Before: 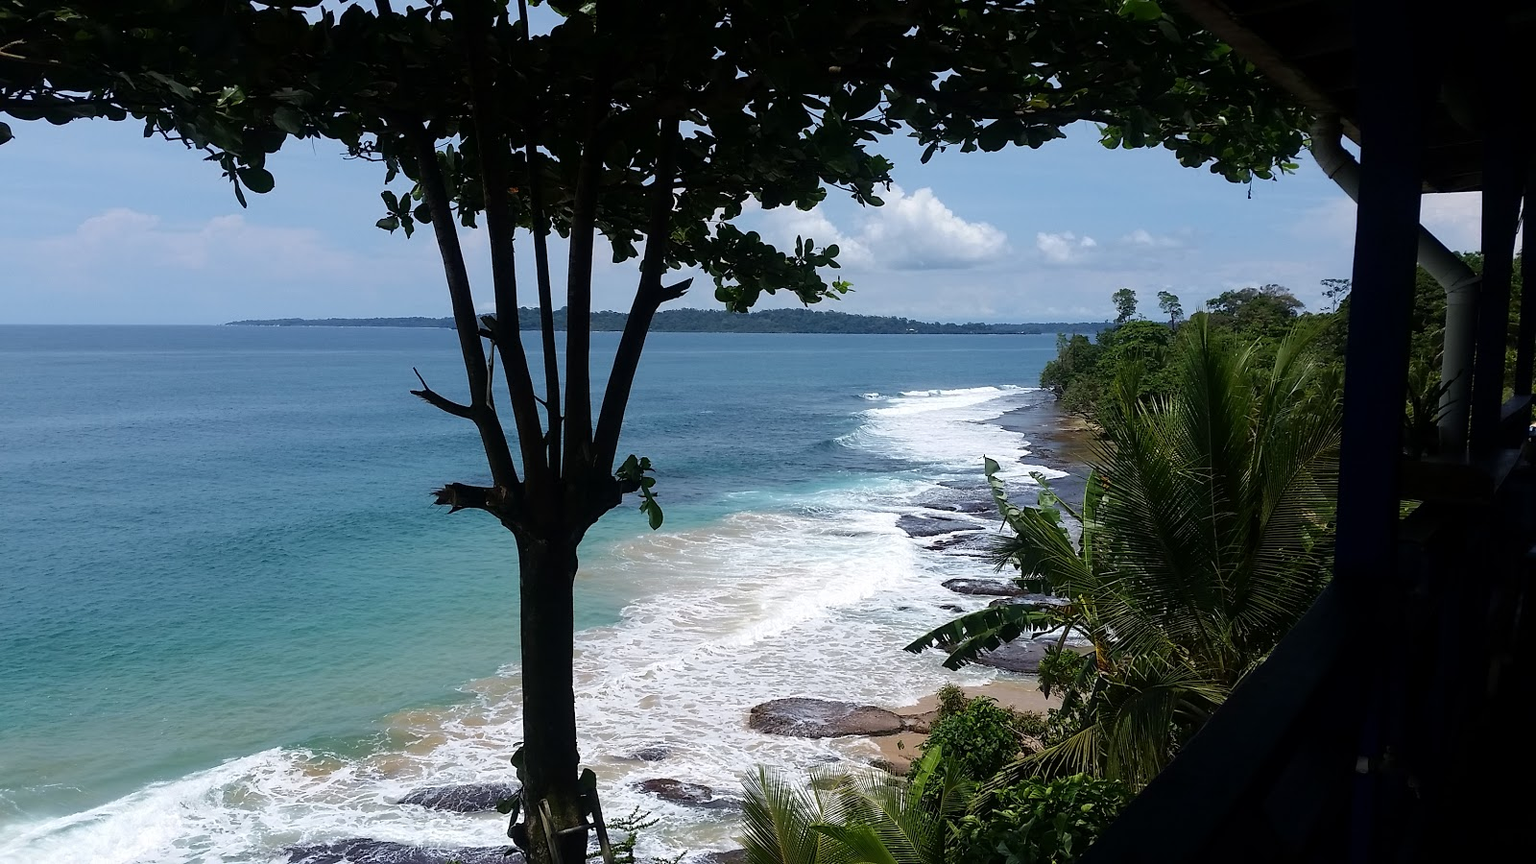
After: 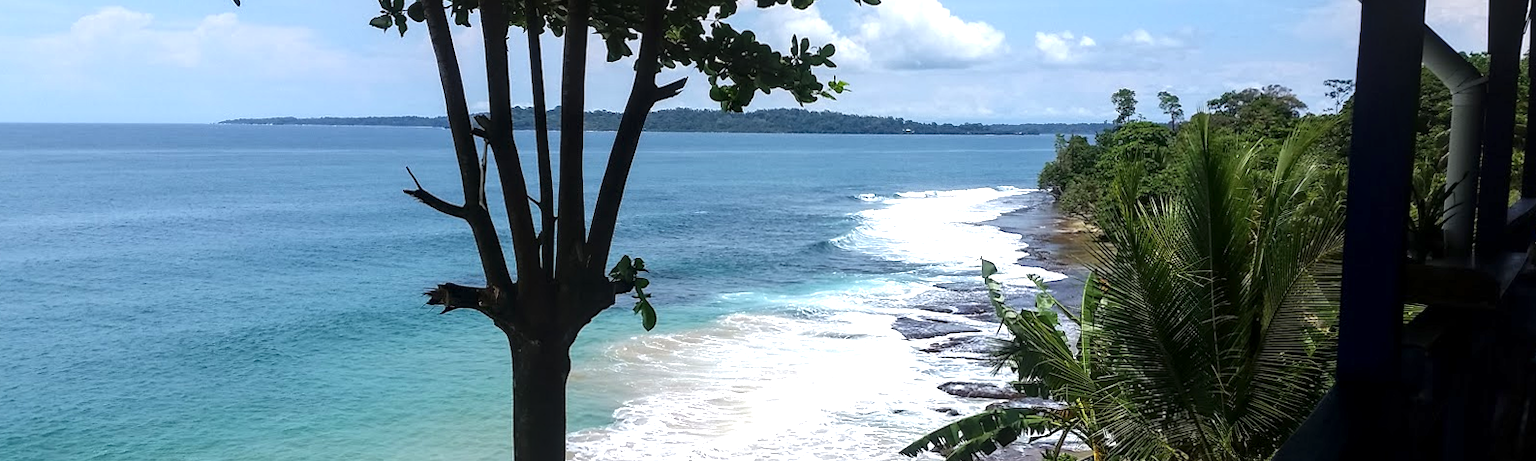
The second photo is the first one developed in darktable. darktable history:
exposure: black level correction 0, exposure 0.7 EV, compensate exposure bias true, compensate highlight preservation false
rotate and perspective: rotation 0.192°, lens shift (horizontal) -0.015, crop left 0.005, crop right 0.996, crop top 0.006, crop bottom 0.99
local contrast: on, module defaults
crop and rotate: top 23.043%, bottom 23.437%
